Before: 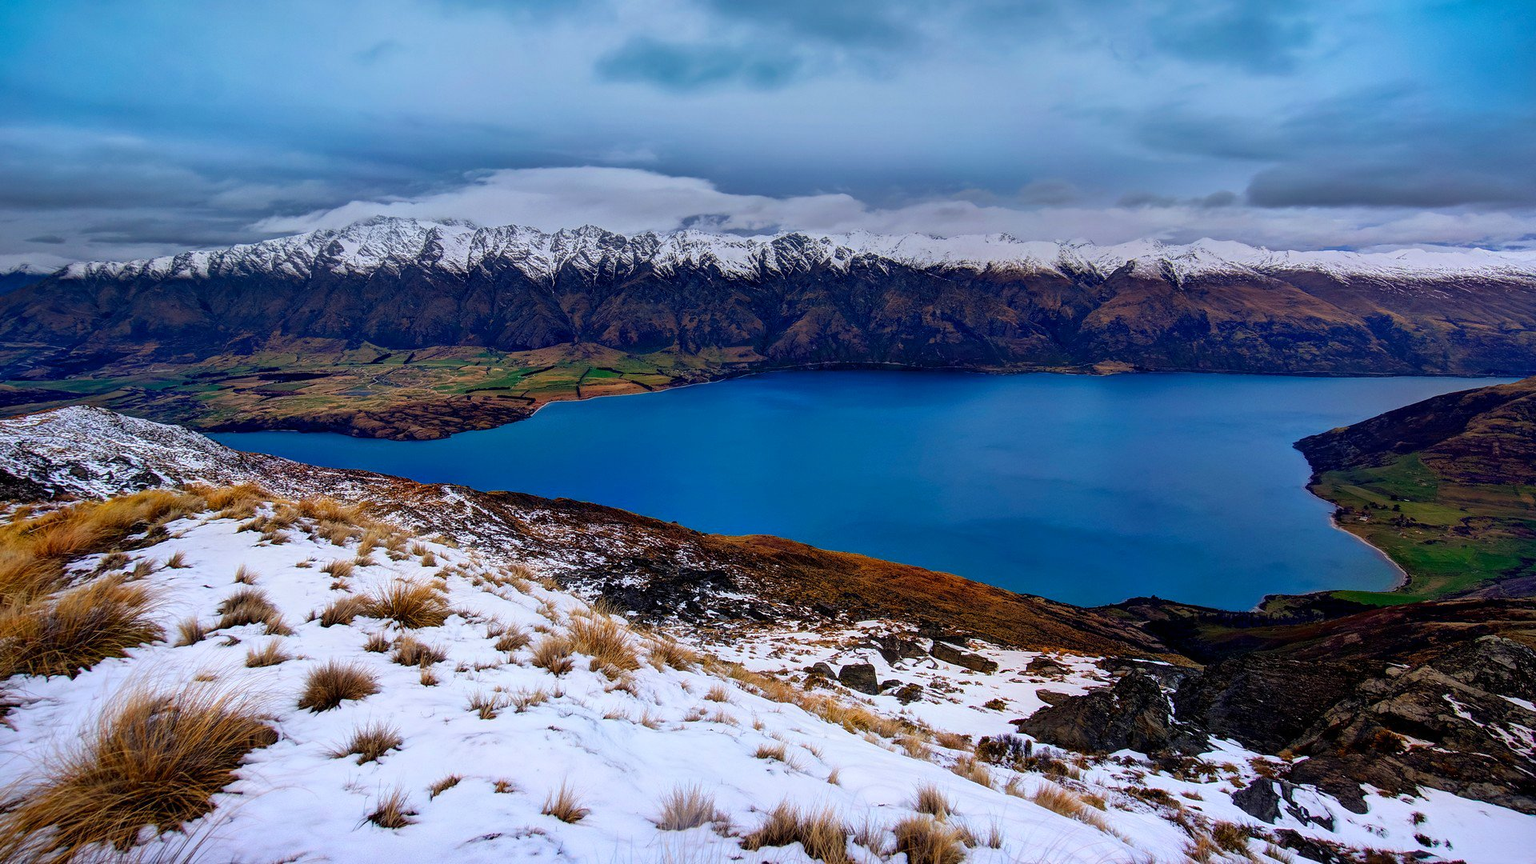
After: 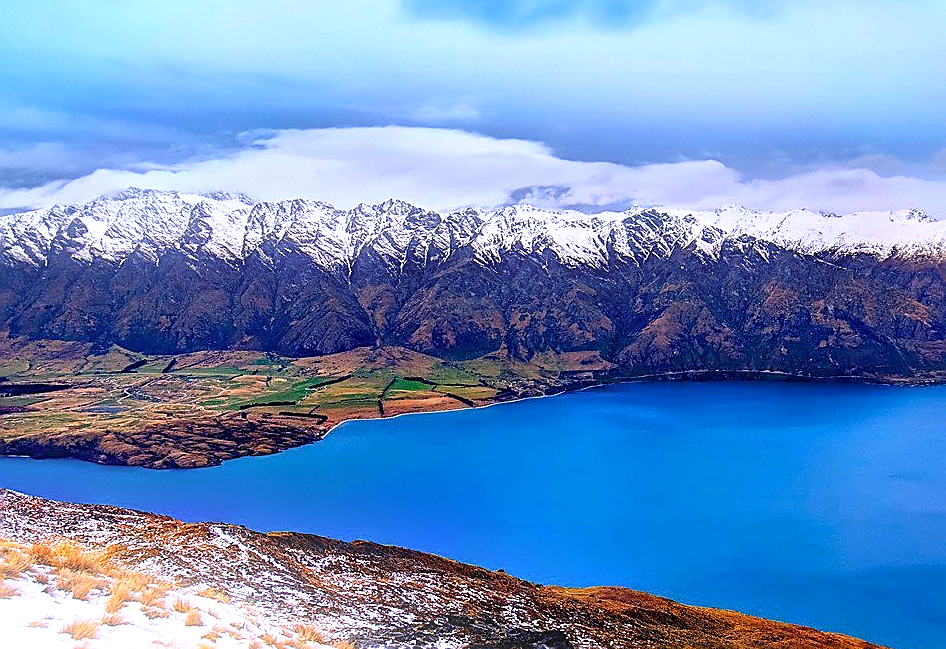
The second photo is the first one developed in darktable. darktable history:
sharpen: radius 1.4, amount 1.25, threshold 0.7
crop: left 17.835%, top 7.675%, right 32.881%, bottom 32.213%
bloom: size 9%, threshold 100%, strength 7%
white balance: red 1.05, blue 1.072
exposure: black level correction 0.001, exposure 0.955 EV, compensate exposure bias true, compensate highlight preservation false
